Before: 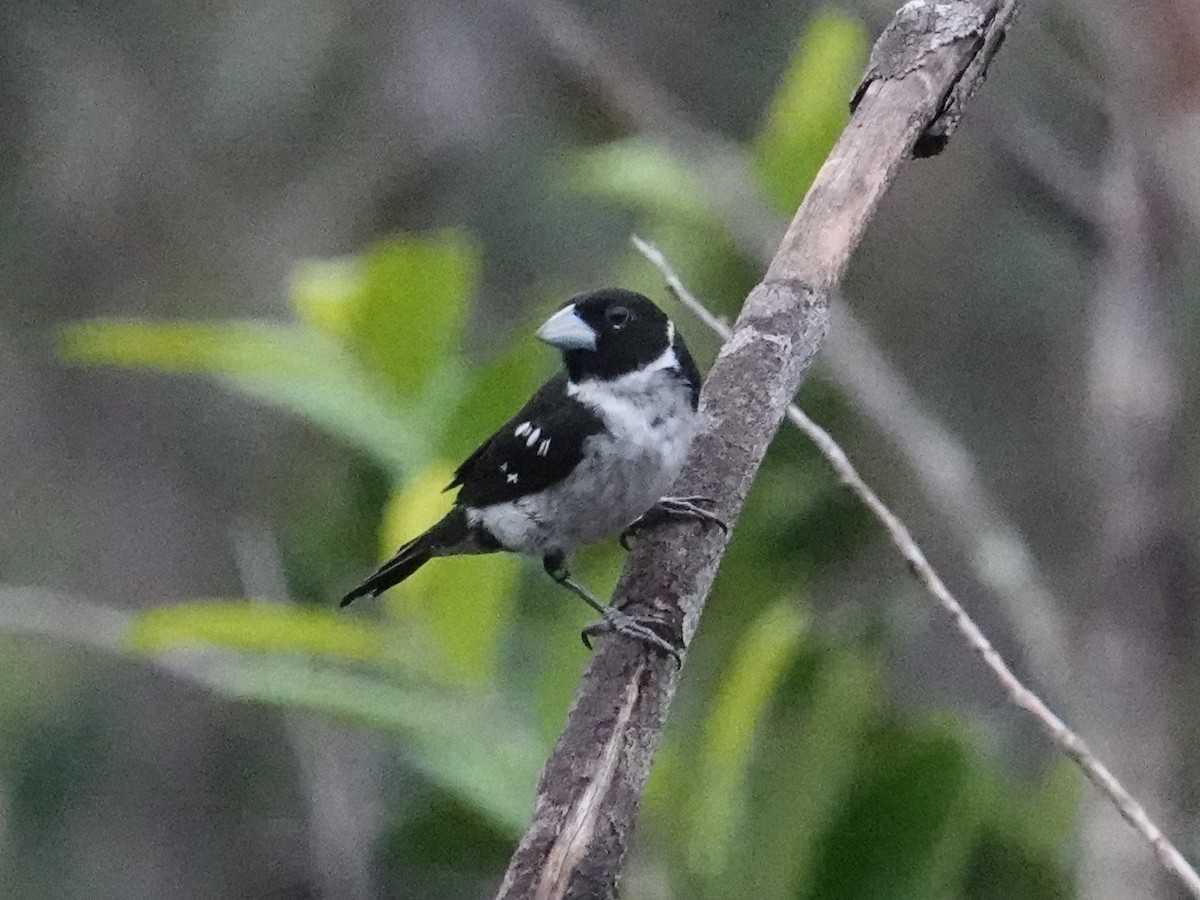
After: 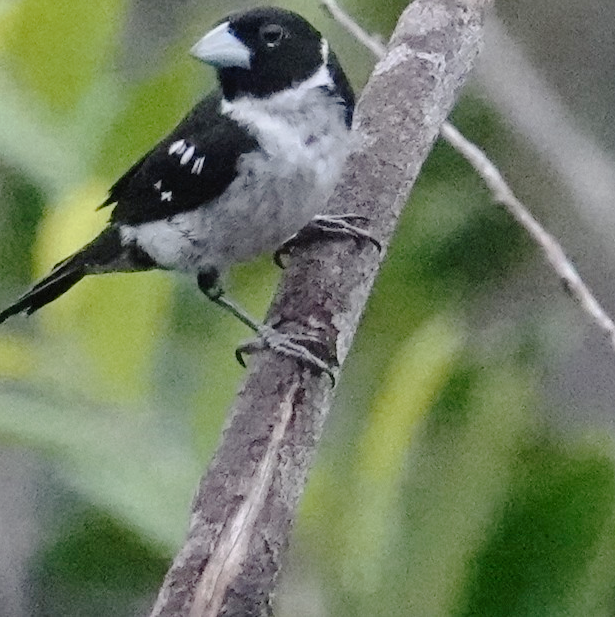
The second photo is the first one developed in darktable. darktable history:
crop and rotate: left 28.862%, top 31.349%, right 19.825%
tone curve: curves: ch0 [(0, 0) (0.003, 0.003) (0.011, 0.014) (0.025, 0.027) (0.044, 0.044) (0.069, 0.064) (0.1, 0.108) (0.136, 0.153) (0.177, 0.208) (0.224, 0.275) (0.277, 0.349) (0.335, 0.422) (0.399, 0.492) (0.468, 0.557) (0.543, 0.617) (0.623, 0.682) (0.709, 0.745) (0.801, 0.826) (0.898, 0.916) (1, 1)], preserve colors none
